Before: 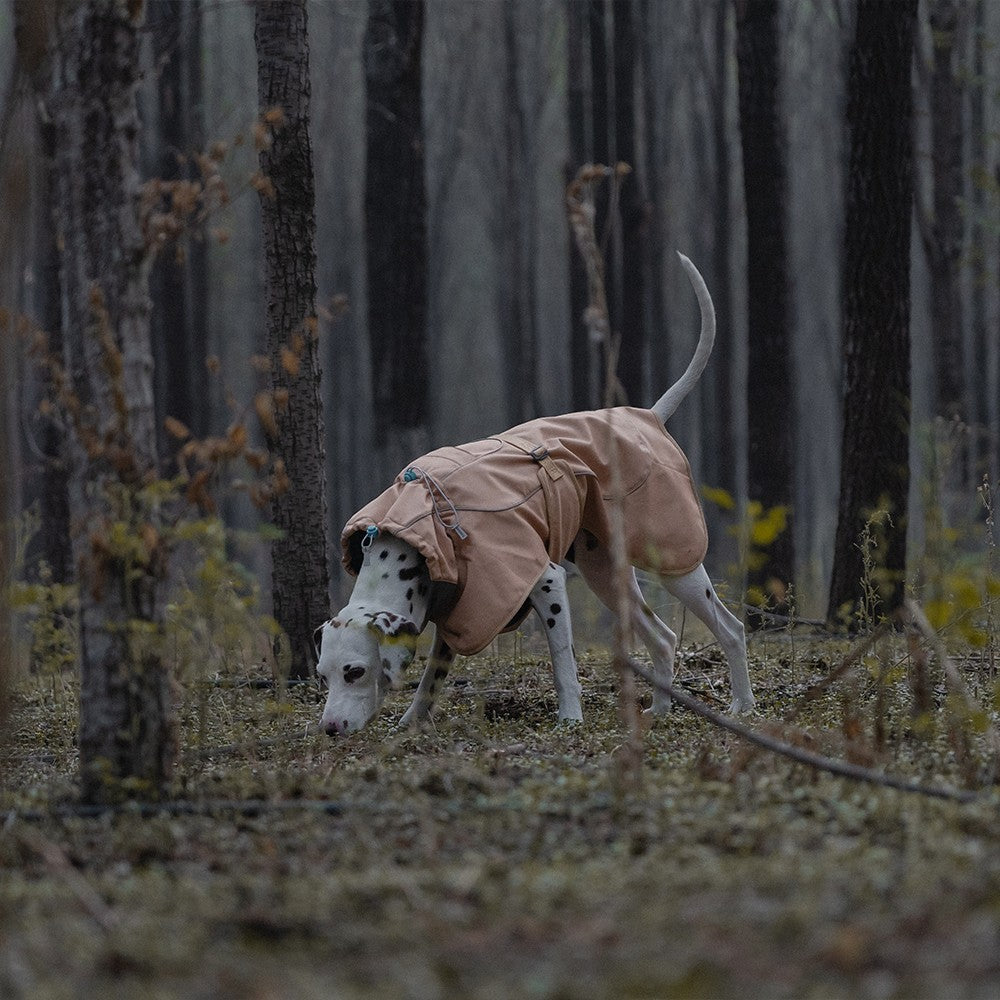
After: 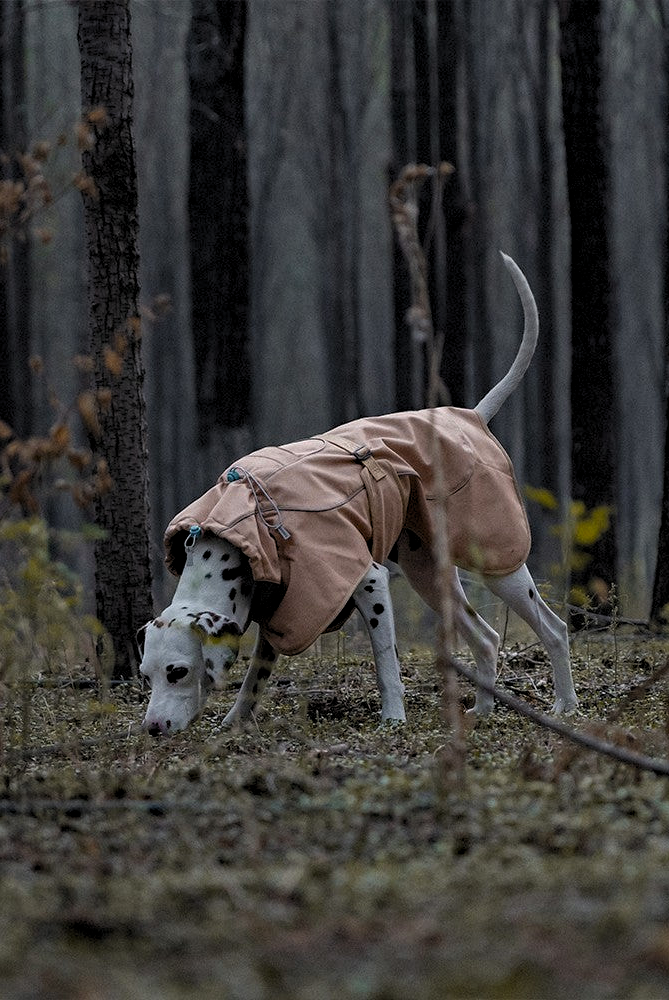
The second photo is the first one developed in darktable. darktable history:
haze removal: compatibility mode true, adaptive false
crop and rotate: left 17.763%, right 15.246%
levels: levels [0.055, 0.477, 0.9]
